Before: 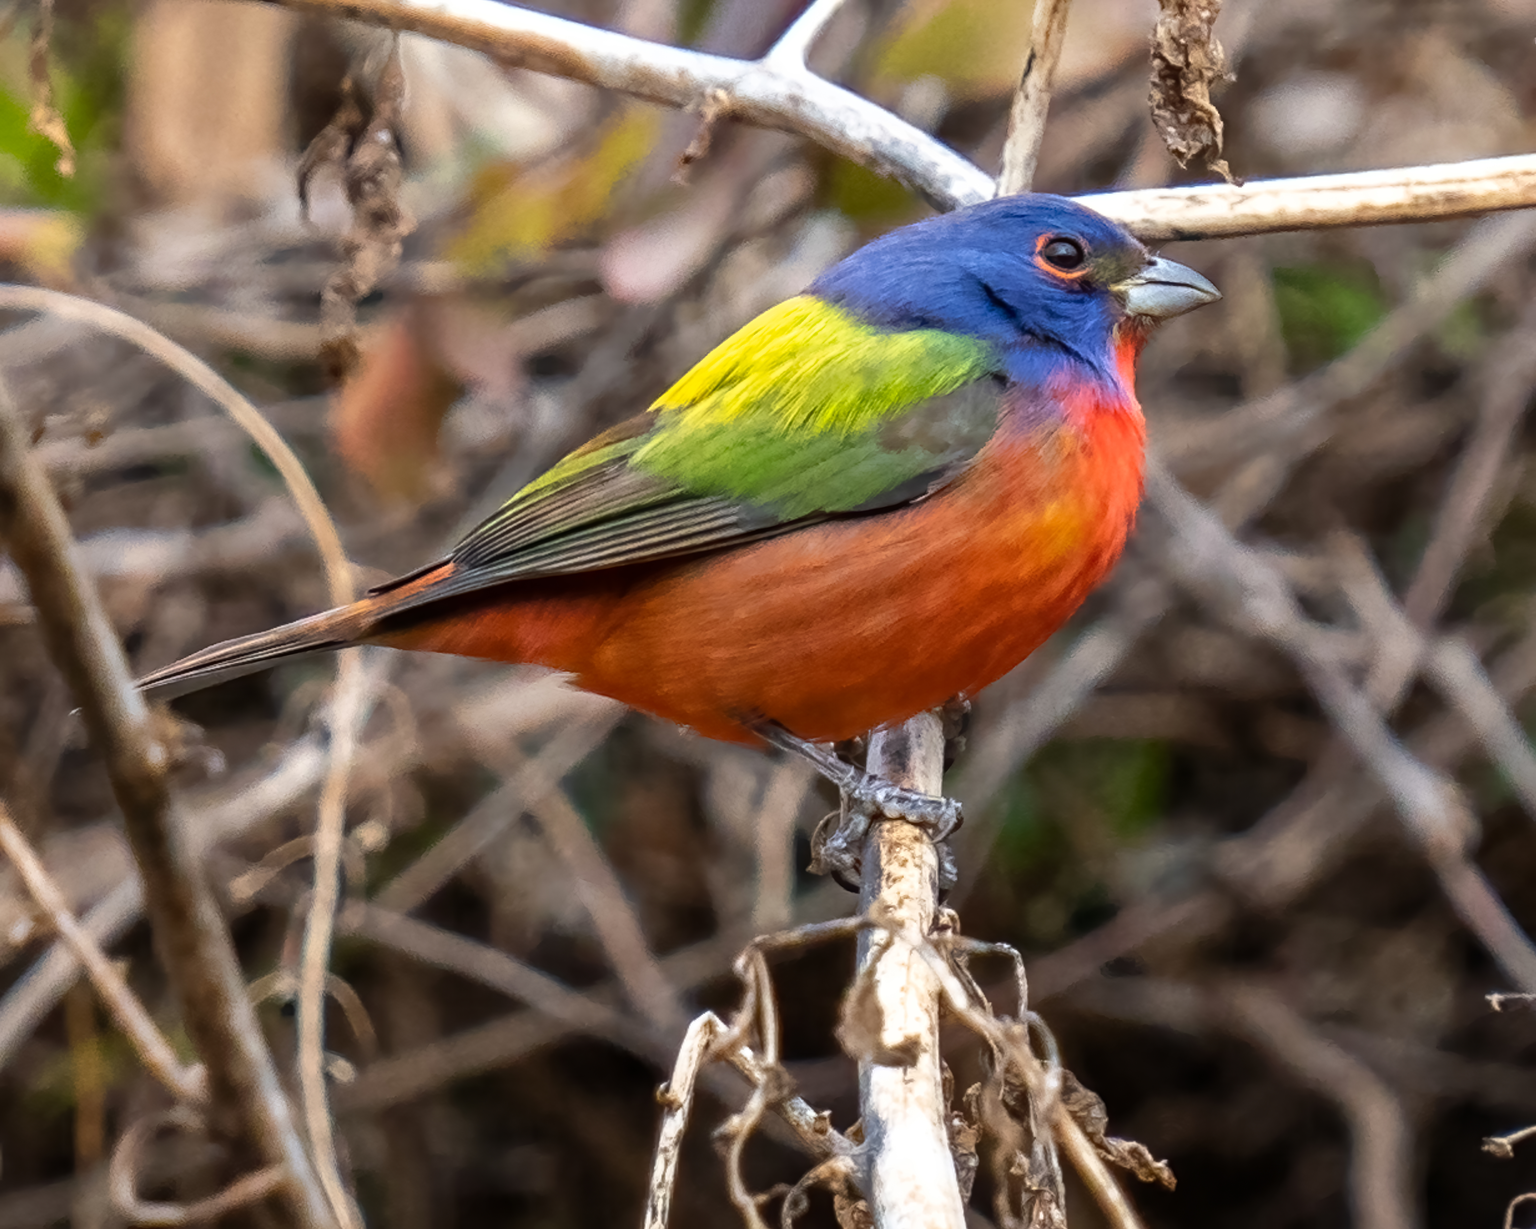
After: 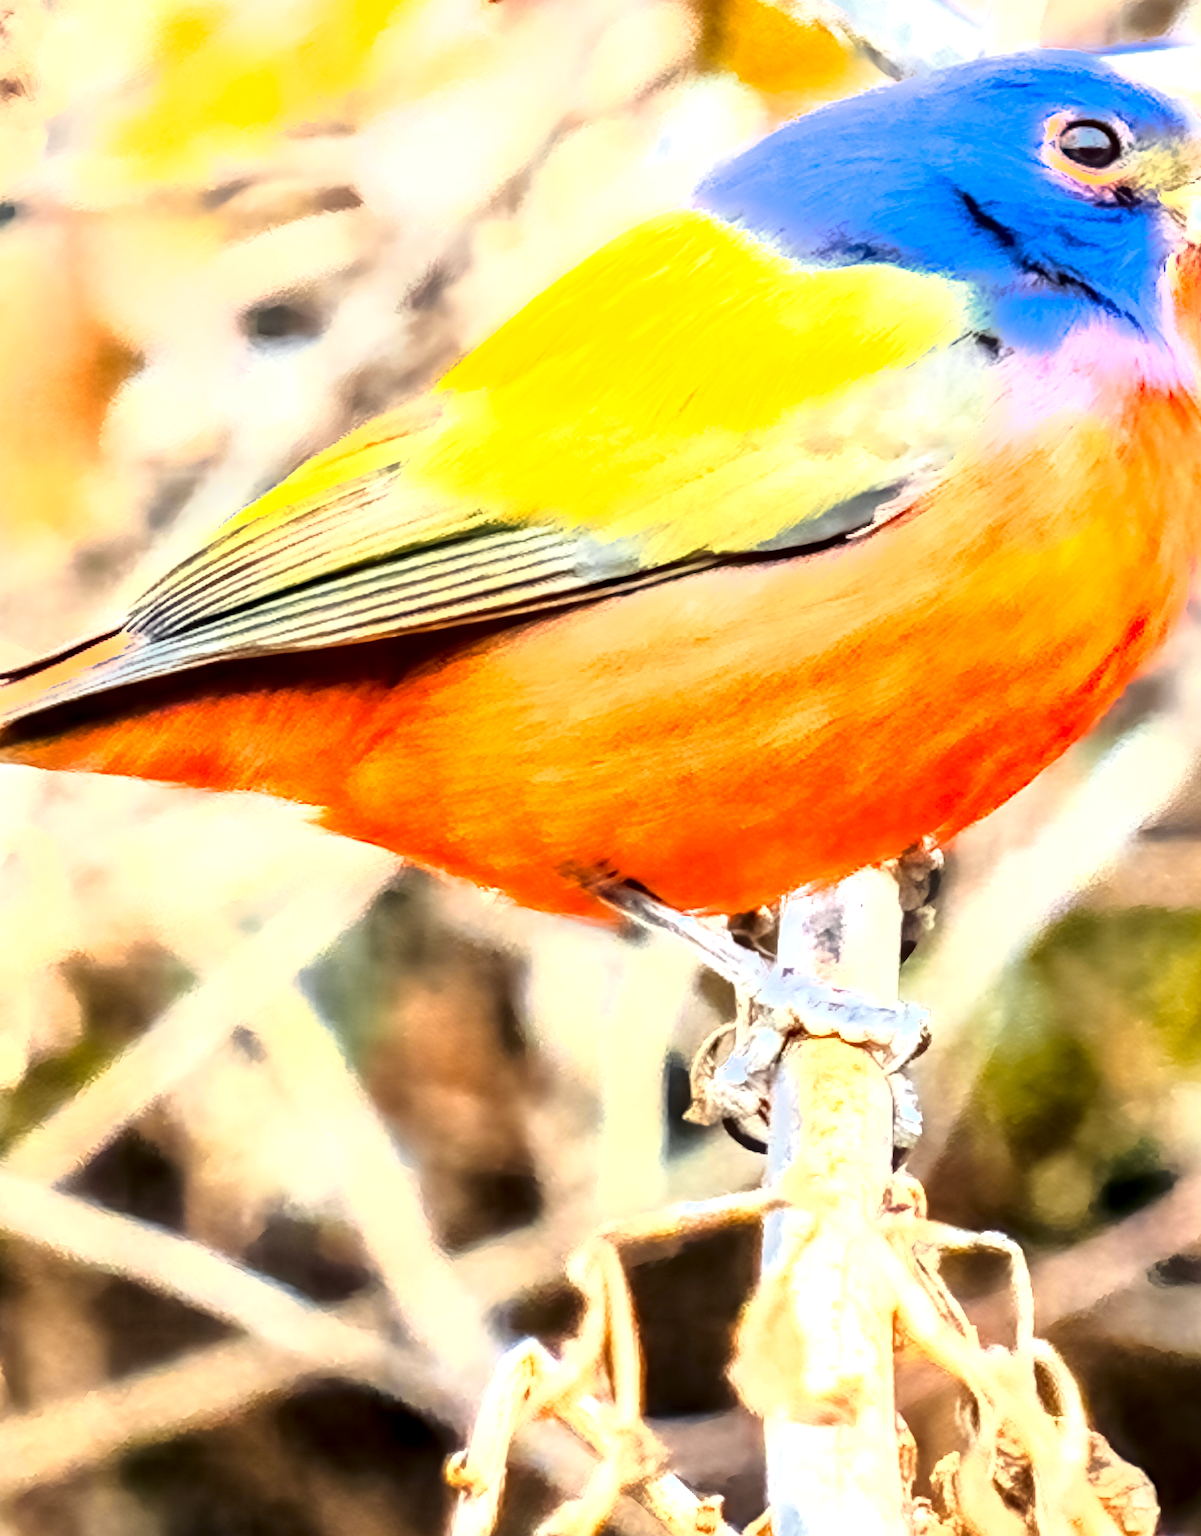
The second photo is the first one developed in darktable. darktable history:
local contrast: detail 135%, midtone range 0.748
exposure: exposure 1.995 EV, compensate highlight preservation false
crop and rotate: angle 0.012°, left 24.314%, top 13.182%, right 26.099%, bottom 7.575%
sharpen: on, module defaults
base curve: curves: ch0 [(0, 0) (0.026, 0.03) (0.109, 0.232) (0.351, 0.748) (0.669, 0.968) (1, 1)]
color correction: highlights a* -4.6, highlights b* 5.04, saturation 0.956
color zones: curves: ch0 [(0, 0.499) (0.143, 0.5) (0.286, 0.5) (0.429, 0.476) (0.571, 0.284) (0.714, 0.243) (0.857, 0.449) (1, 0.499)]; ch1 [(0, 0.532) (0.143, 0.645) (0.286, 0.696) (0.429, 0.211) (0.571, 0.504) (0.714, 0.493) (0.857, 0.495) (1, 0.532)]; ch2 [(0, 0.5) (0.143, 0.5) (0.286, 0.427) (0.429, 0.324) (0.571, 0.5) (0.714, 0.5) (0.857, 0.5) (1, 0.5)]
